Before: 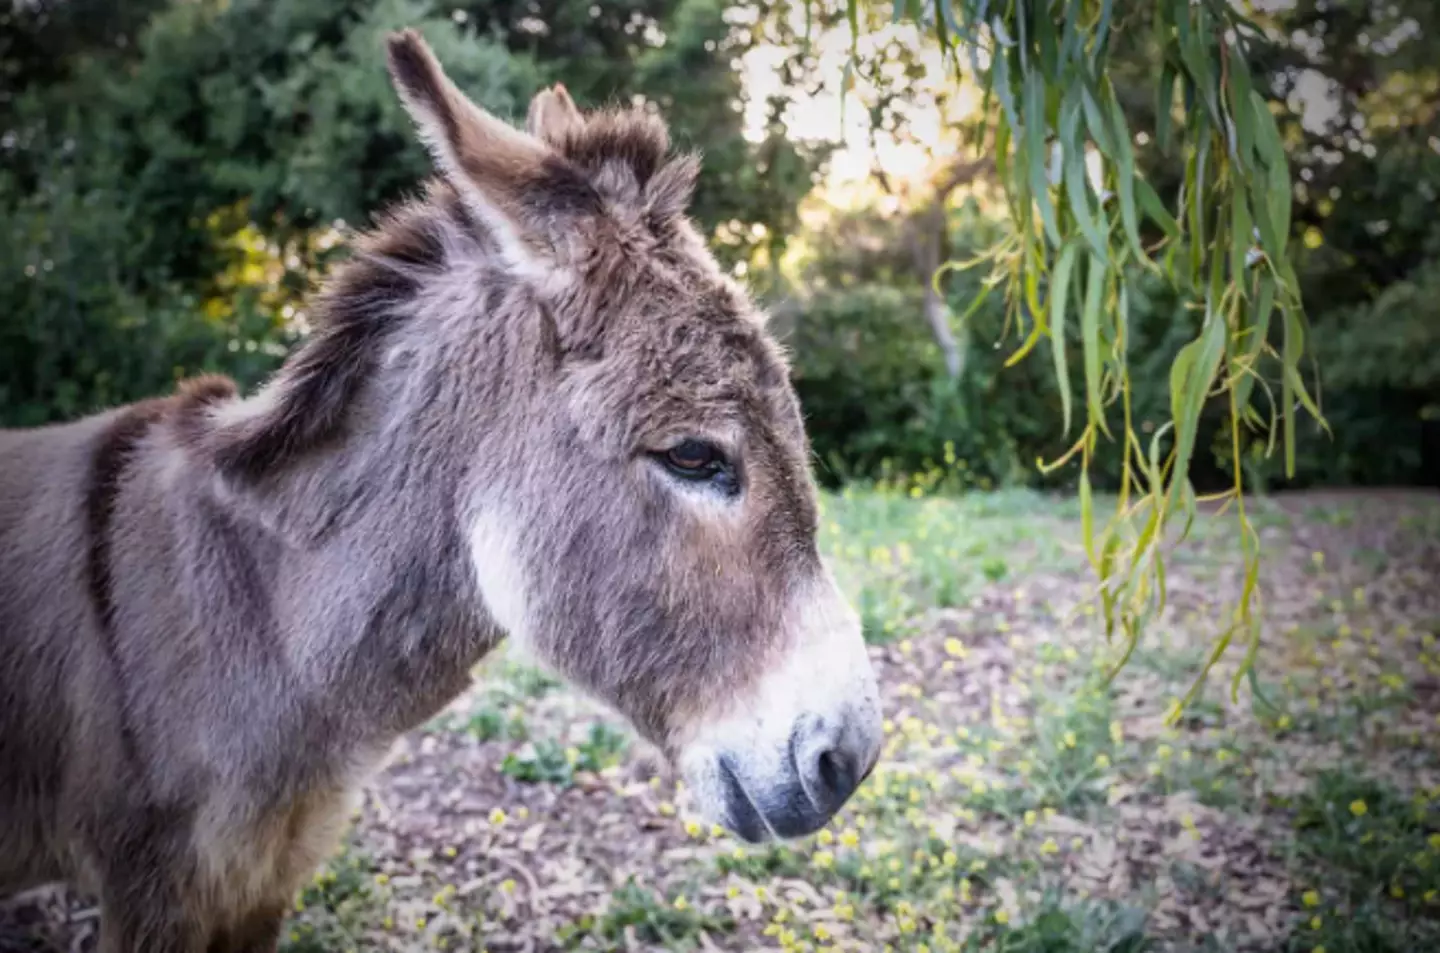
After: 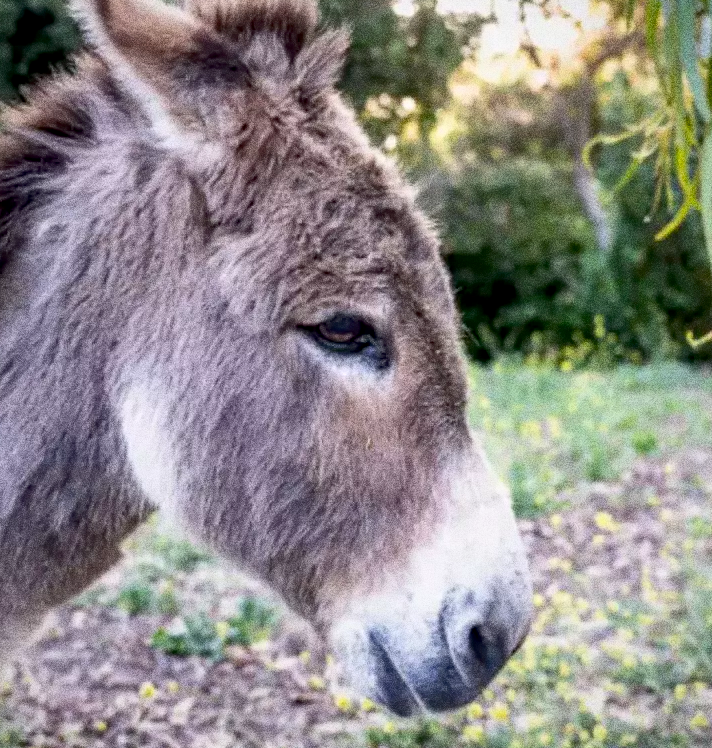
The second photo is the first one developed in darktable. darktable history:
grain: coarseness 10.62 ISO, strength 55.56%
exposure: black level correction 0.009, exposure 0.014 EV, compensate highlight preservation false
crop and rotate: angle 0.02°, left 24.353%, top 13.219%, right 26.156%, bottom 8.224%
